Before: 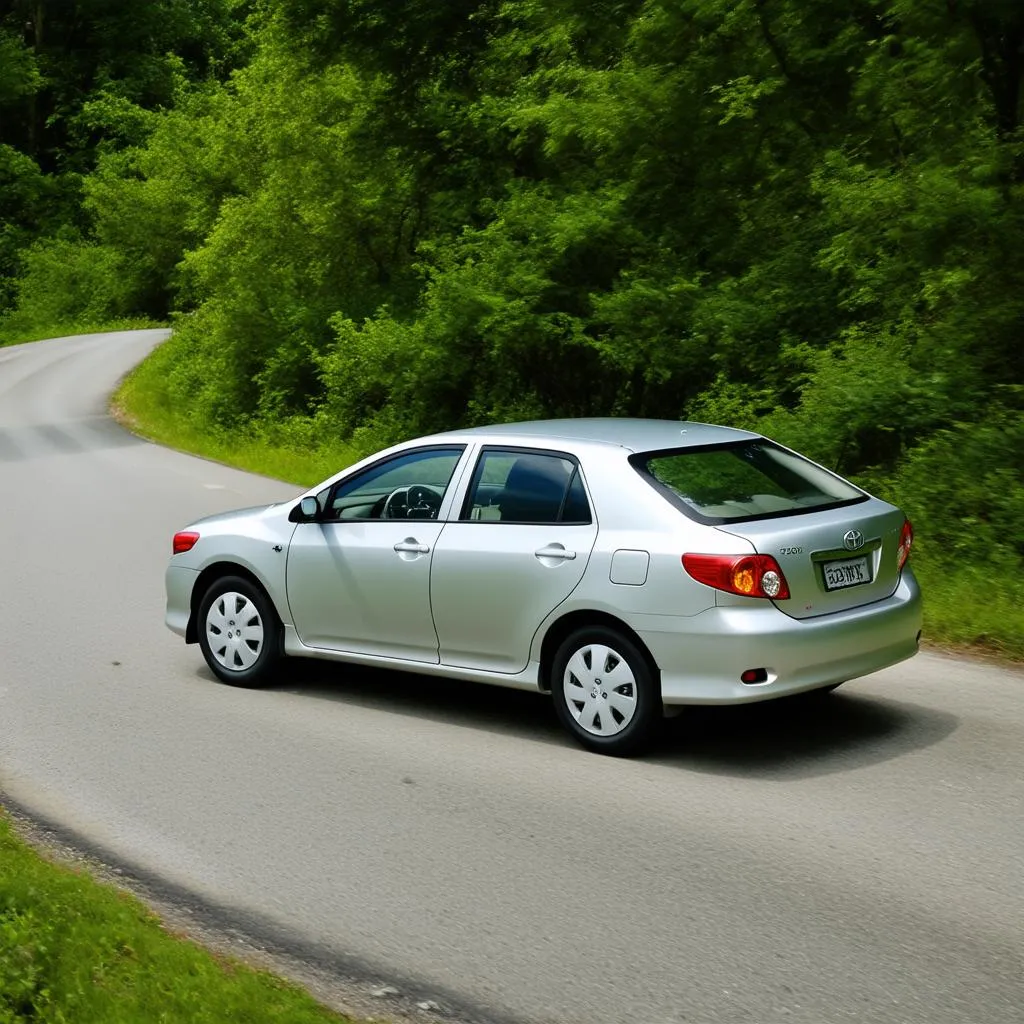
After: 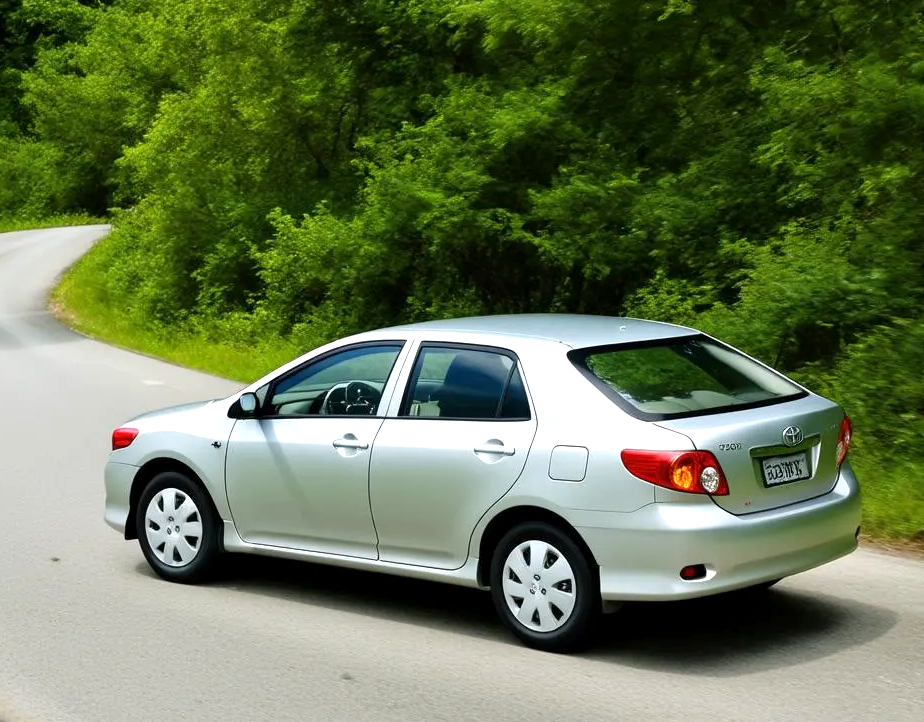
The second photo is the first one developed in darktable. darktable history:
crop: left 5.982%, top 10.214%, right 3.711%, bottom 19.195%
exposure: black level correction 0.001, exposure 0.5 EV, compensate highlight preservation false
